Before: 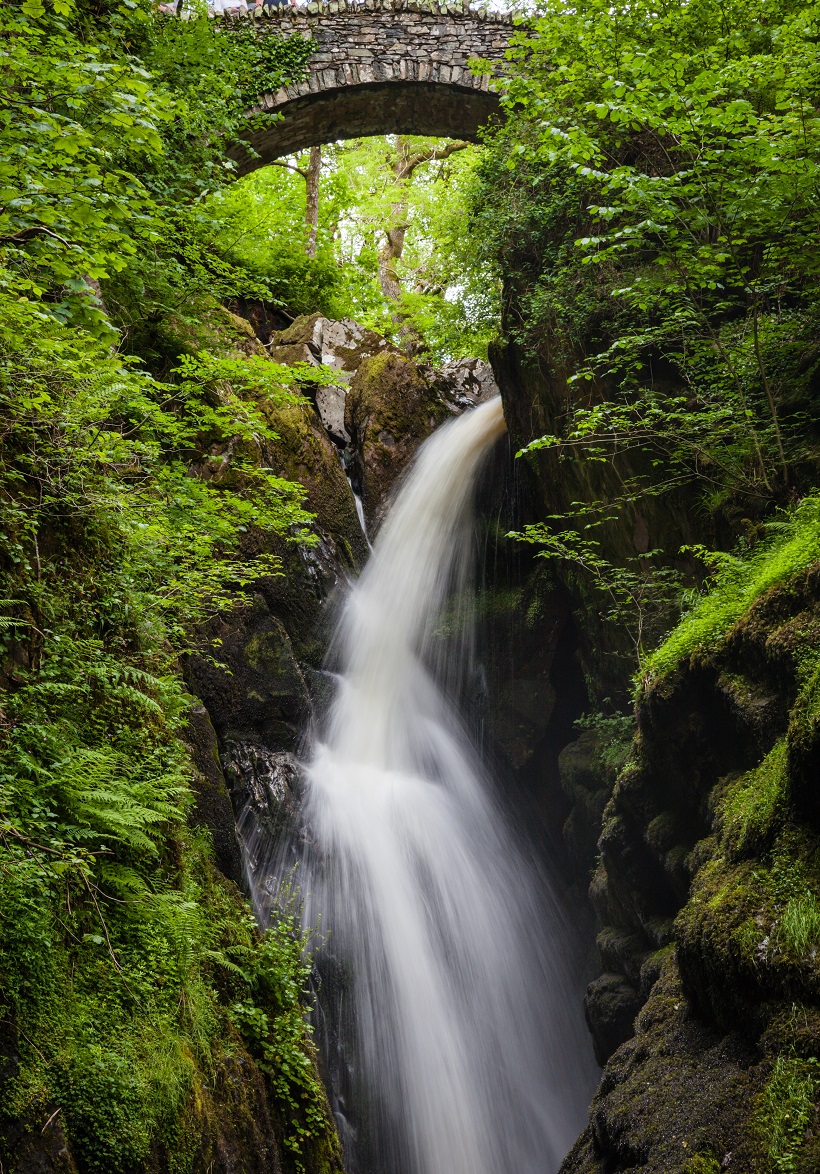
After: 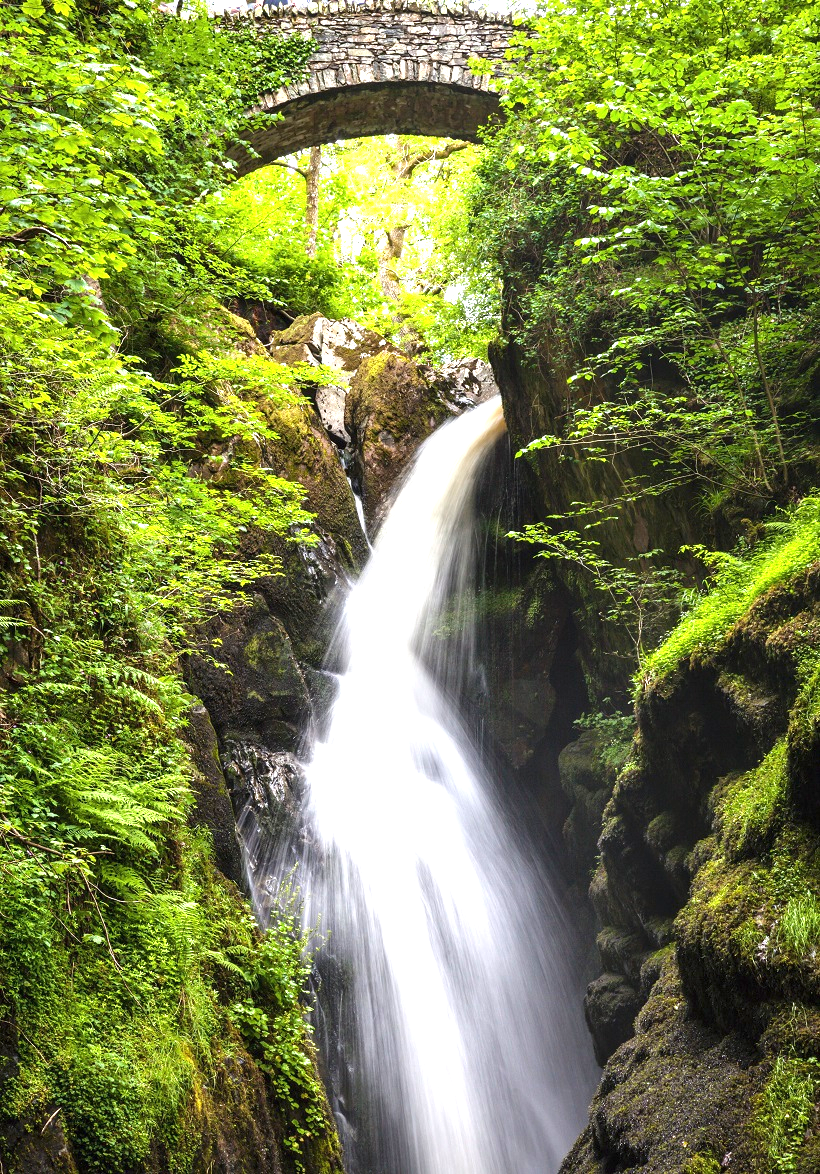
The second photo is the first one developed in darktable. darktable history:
exposure: black level correction 0, exposure 1.466 EV, compensate exposure bias true, compensate highlight preservation false
color correction: highlights a* 0.057, highlights b* -0.302
tone equalizer: edges refinement/feathering 500, mask exposure compensation -1.57 EV, preserve details no
